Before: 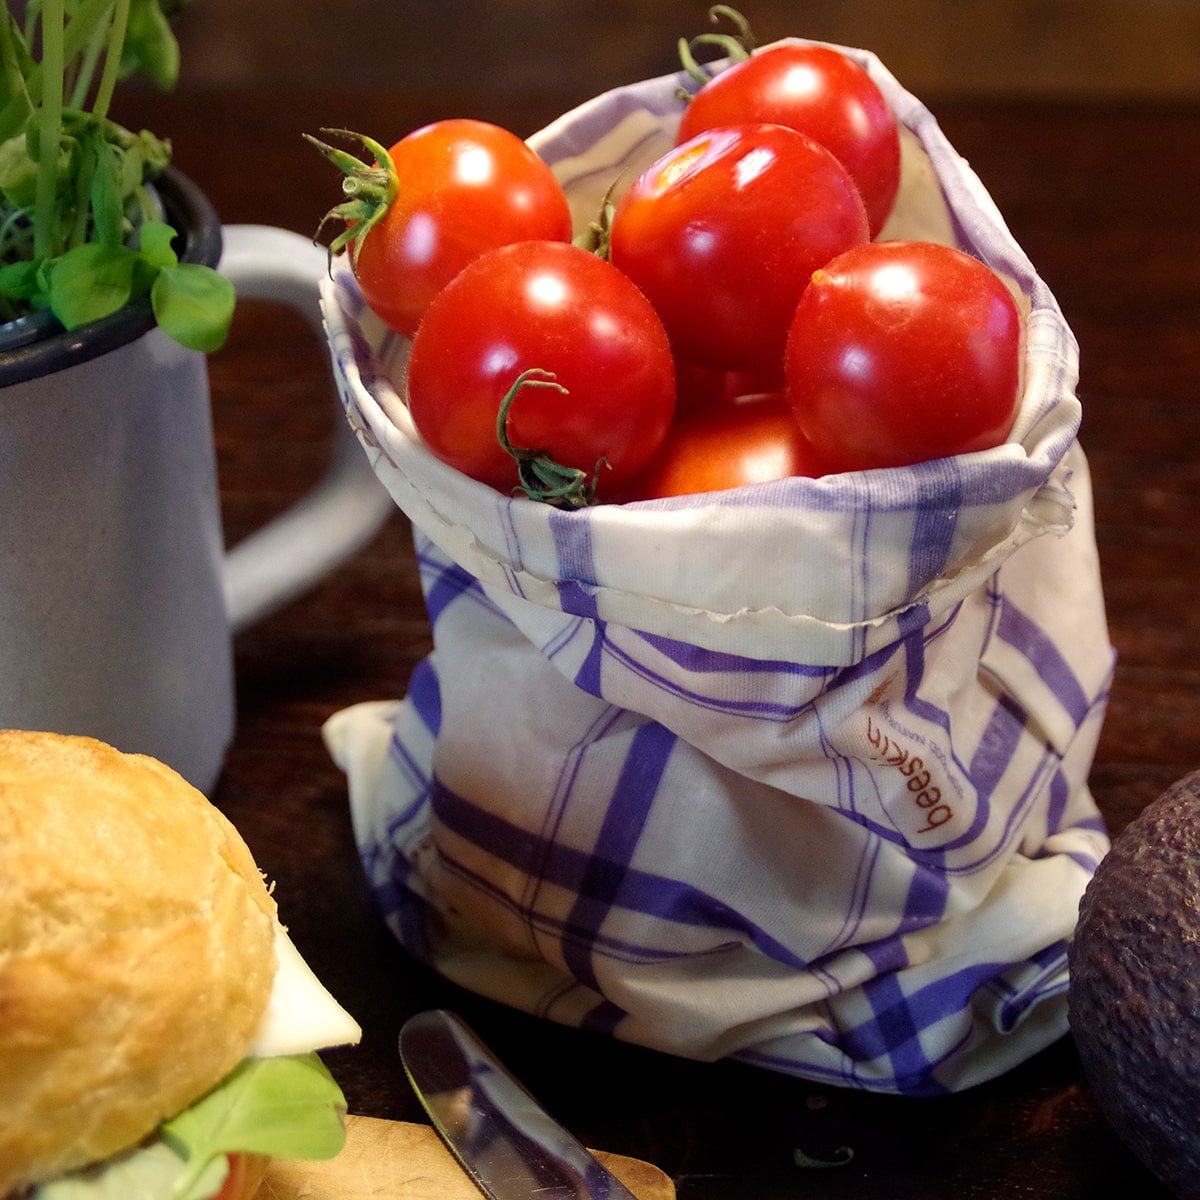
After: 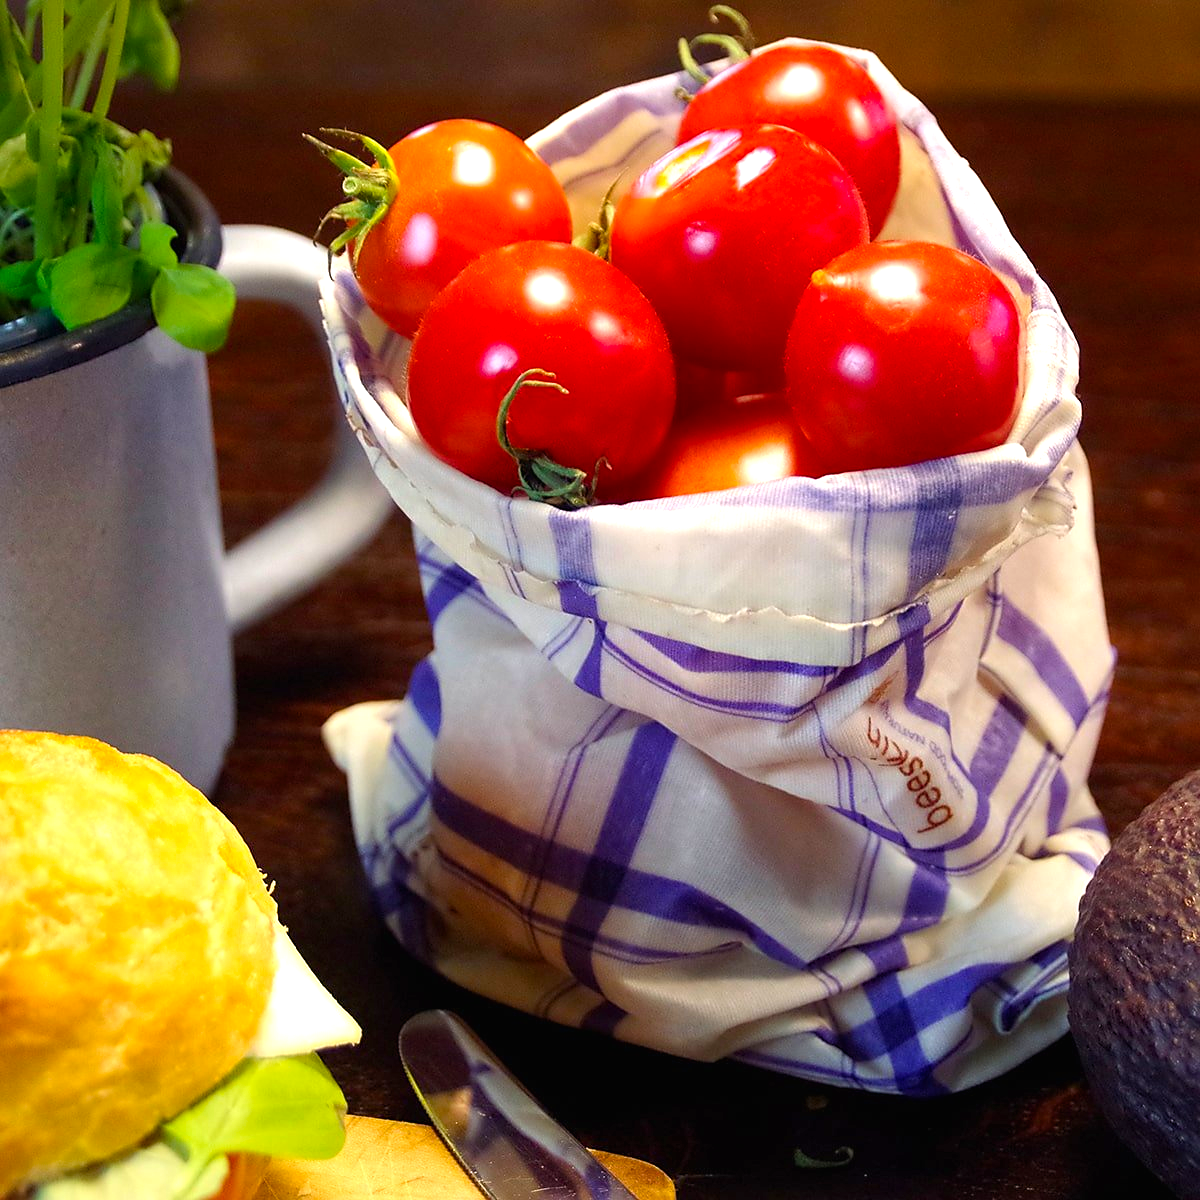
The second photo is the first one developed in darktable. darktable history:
contrast brightness saturation: contrast -0.015, brightness -0.007, saturation 0.025
sharpen: radius 1.564, amount 0.374, threshold 1.536
color balance rgb: shadows lift › luminance 0.904%, shadows lift › chroma 0.18%, shadows lift › hue 20.21°, perceptual saturation grading › global saturation 25.677%
exposure: exposure 0.605 EV, compensate highlight preservation false
